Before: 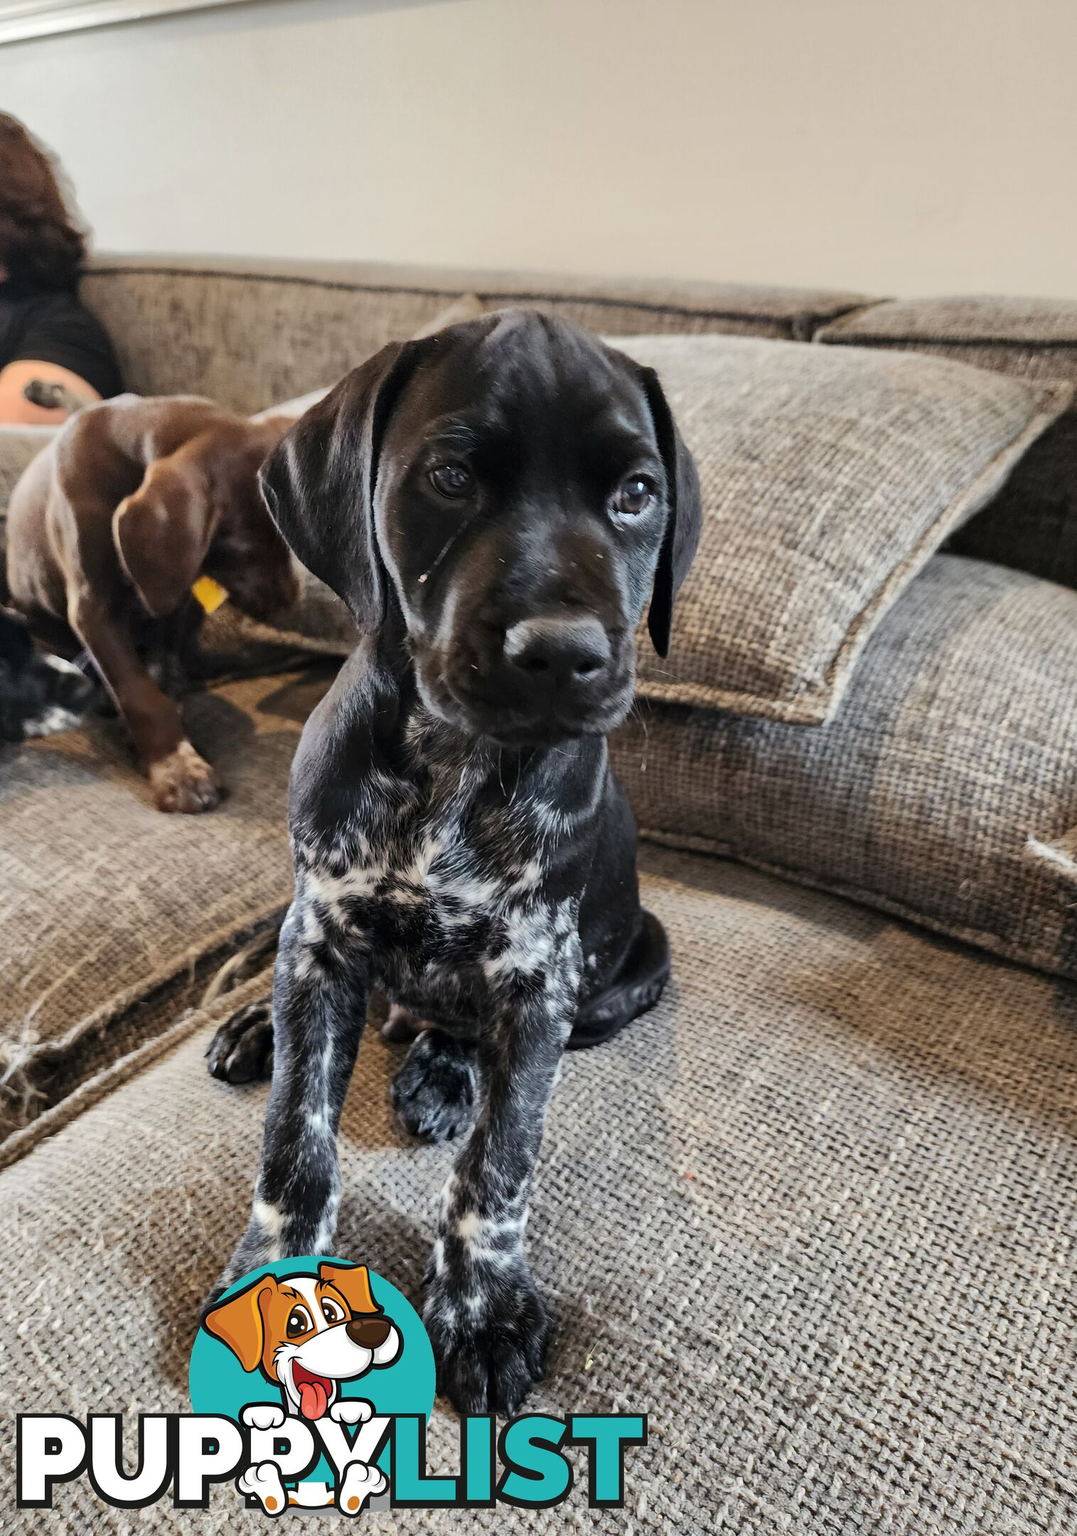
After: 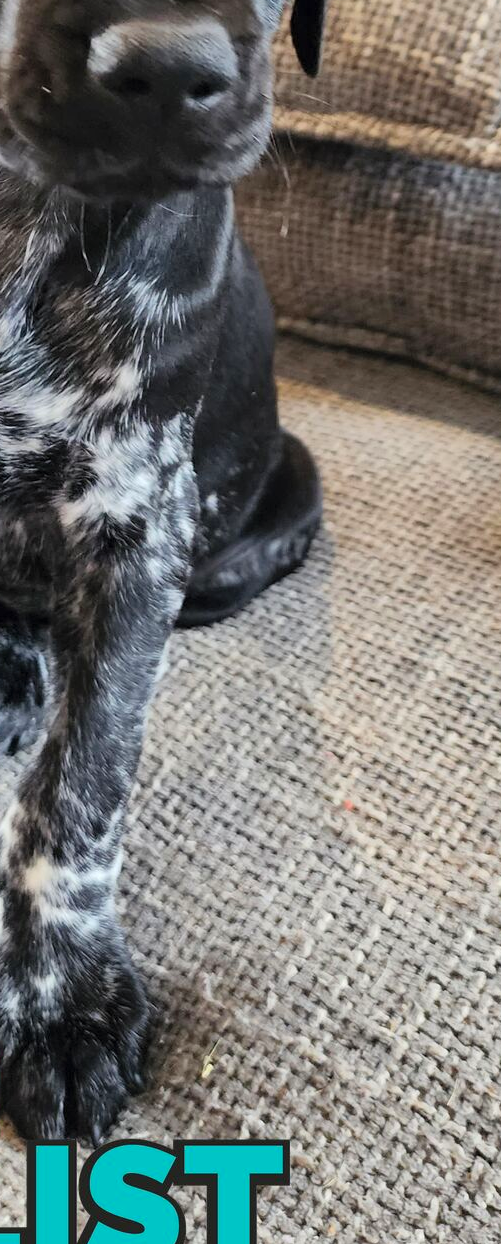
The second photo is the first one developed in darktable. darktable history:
crop: left 41.016%, top 39.278%, right 25.875%, bottom 3.115%
contrast brightness saturation: brightness 0.093, saturation 0.194
